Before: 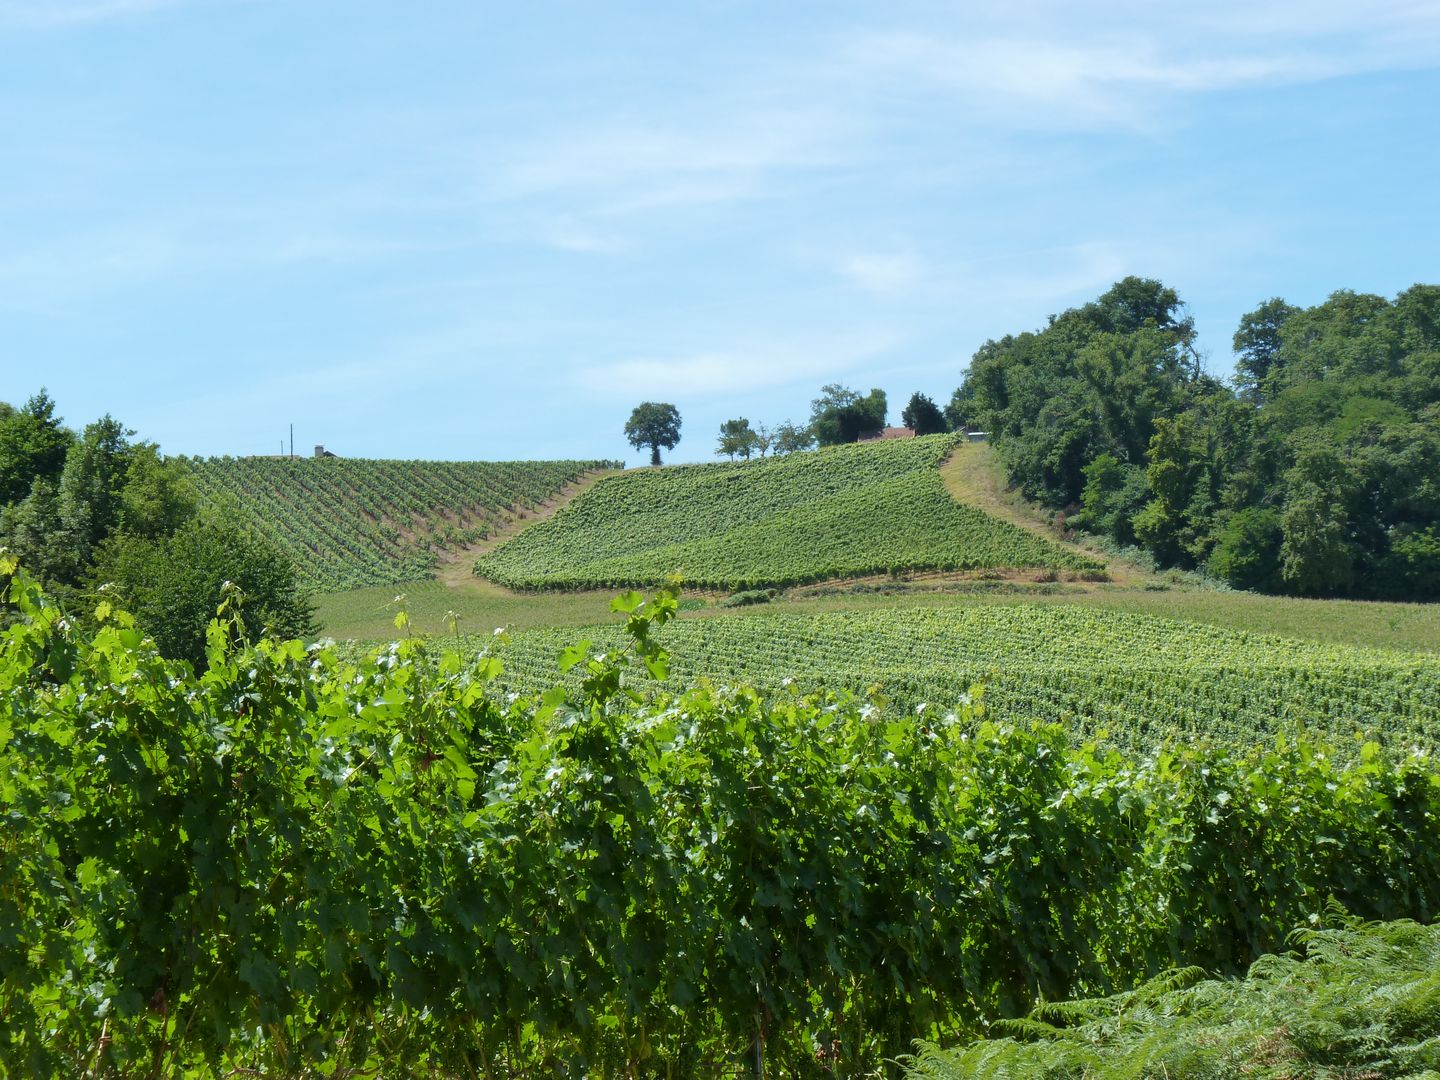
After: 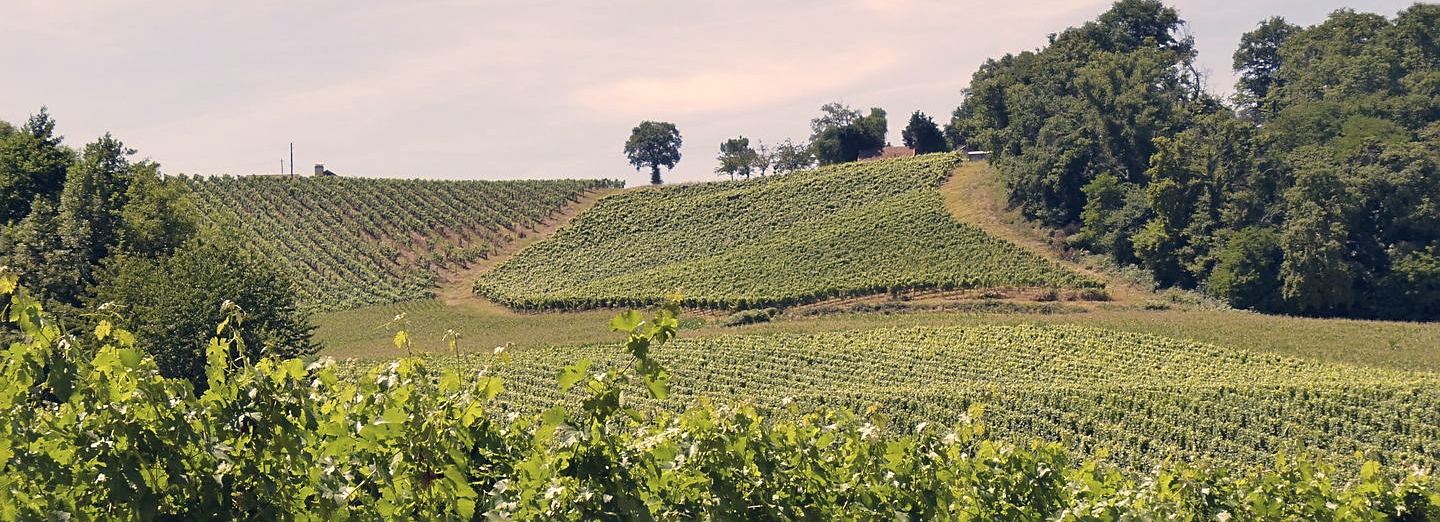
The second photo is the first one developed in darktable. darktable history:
color correction: highlights a* 19.59, highlights b* 27.49, shadows a* 3.46, shadows b* -17.28, saturation 0.73
crop and rotate: top 26.056%, bottom 25.543%
haze removal: compatibility mode true, adaptive false
sharpen: on, module defaults
